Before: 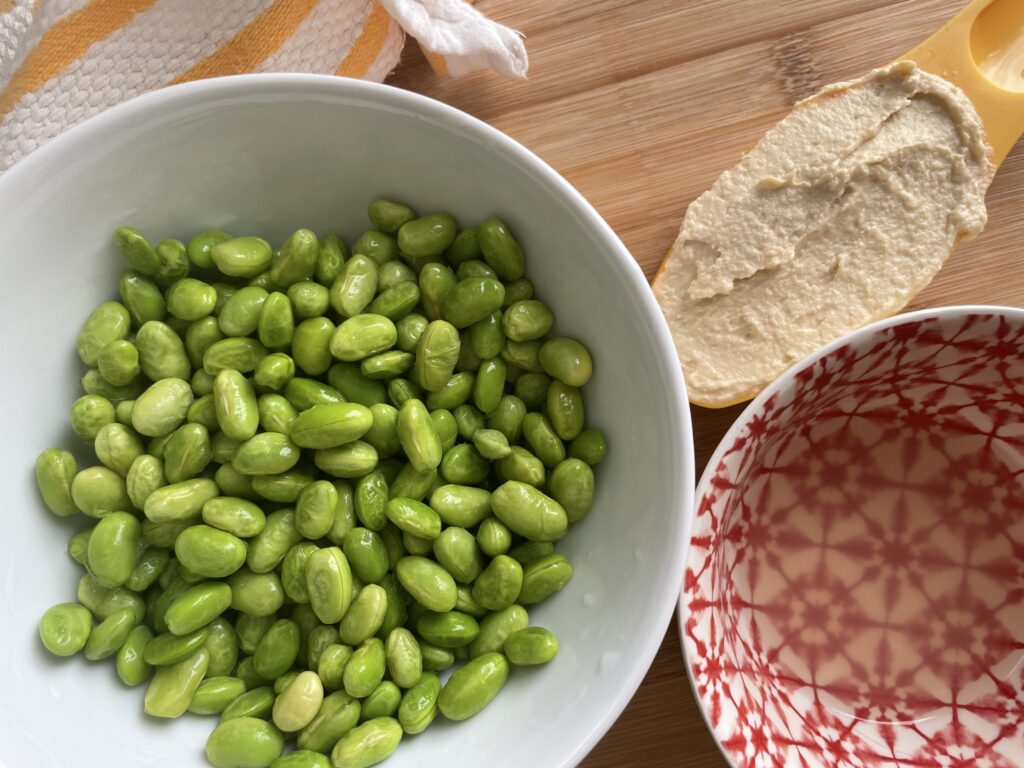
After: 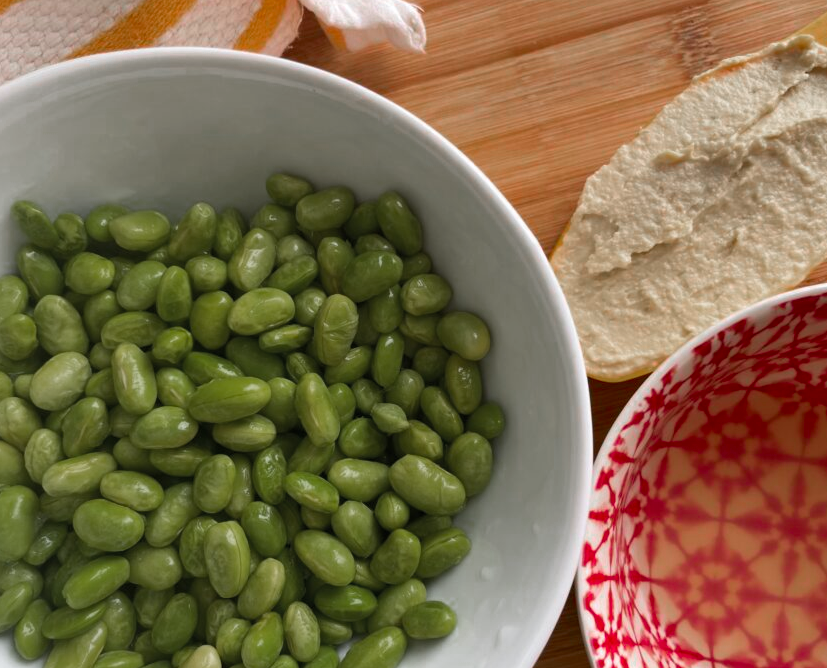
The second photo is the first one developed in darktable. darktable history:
crop: left 9.971%, top 3.506%, right 9.185%, bottom 9.451%
color zones: curves: ch0 [(0, 0.48) (0.209, 0.398) (0.305, 0.332) (0.429, 0.493) (0.571, 0.5) (0.714, 0.5) (0.857, 0.5) (1, 0.48)]; ch1 [(0, 0.736) (0.143, 0.625) (0.225, 0.371) (0.429, 0.256) (0.571, 0.241) (0.714, 0.213) (0.857, 0.48) (1, 0.736)]; ch2 [(0, 0.448) (0.143, 0.498) (0.286, 0.5) (0.429, 0.5) (0.571, 0.5) (0.714, 0.5) (0.857, 0.5) (1, 0.448)]
